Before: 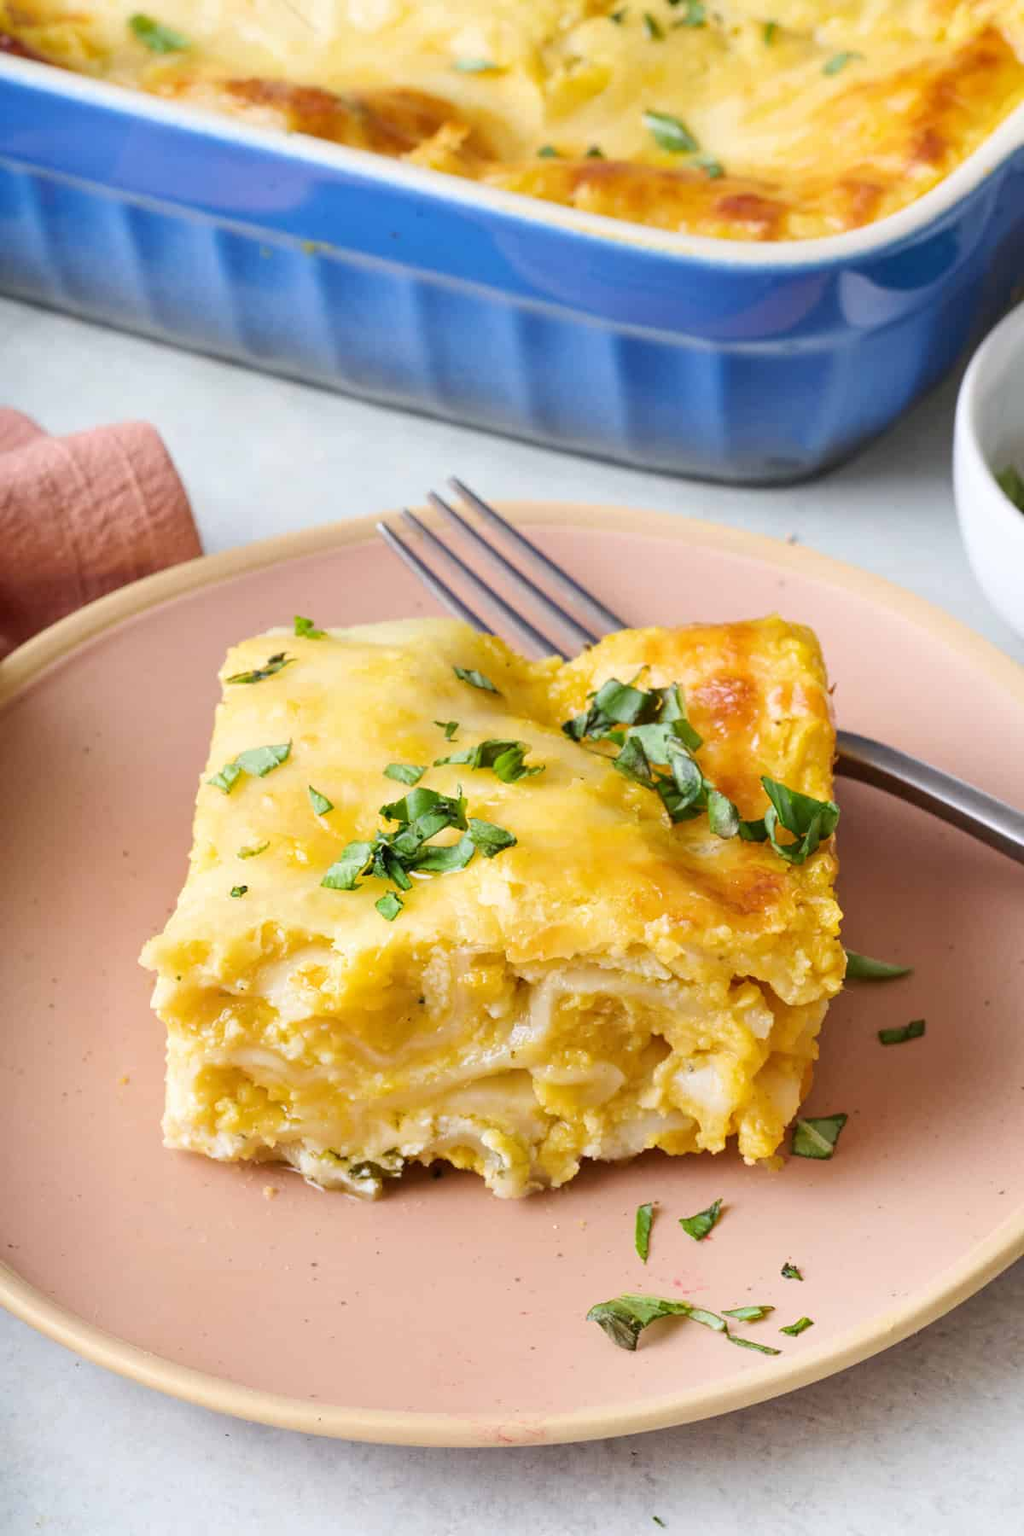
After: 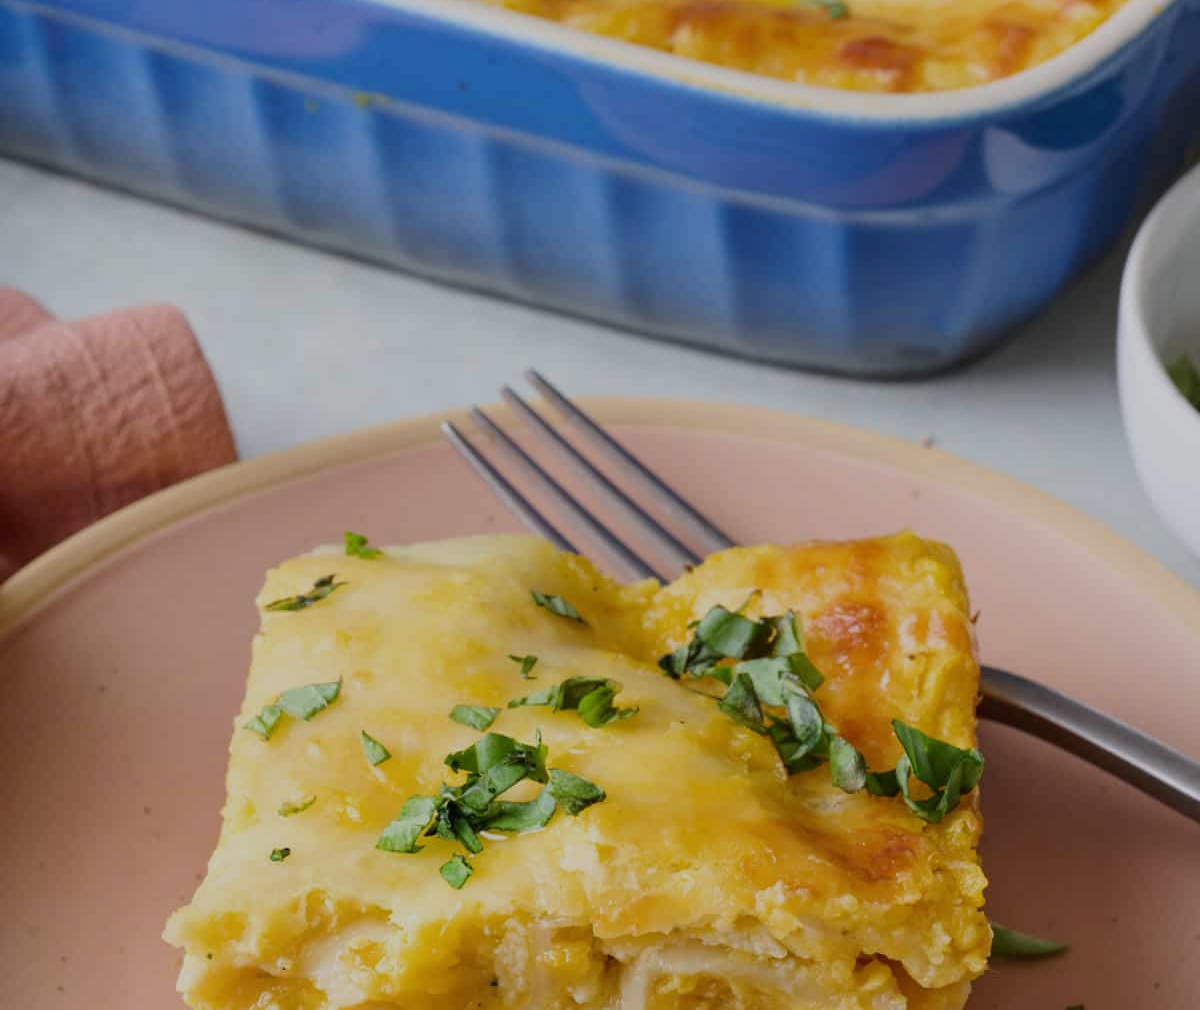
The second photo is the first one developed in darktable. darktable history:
exposure: black level correction 0, exposure -0.766 EV, compensate highlight preservation false
crop and rotate: top 10.605%, bottom 33.274%
color correction: saturation 0.99
